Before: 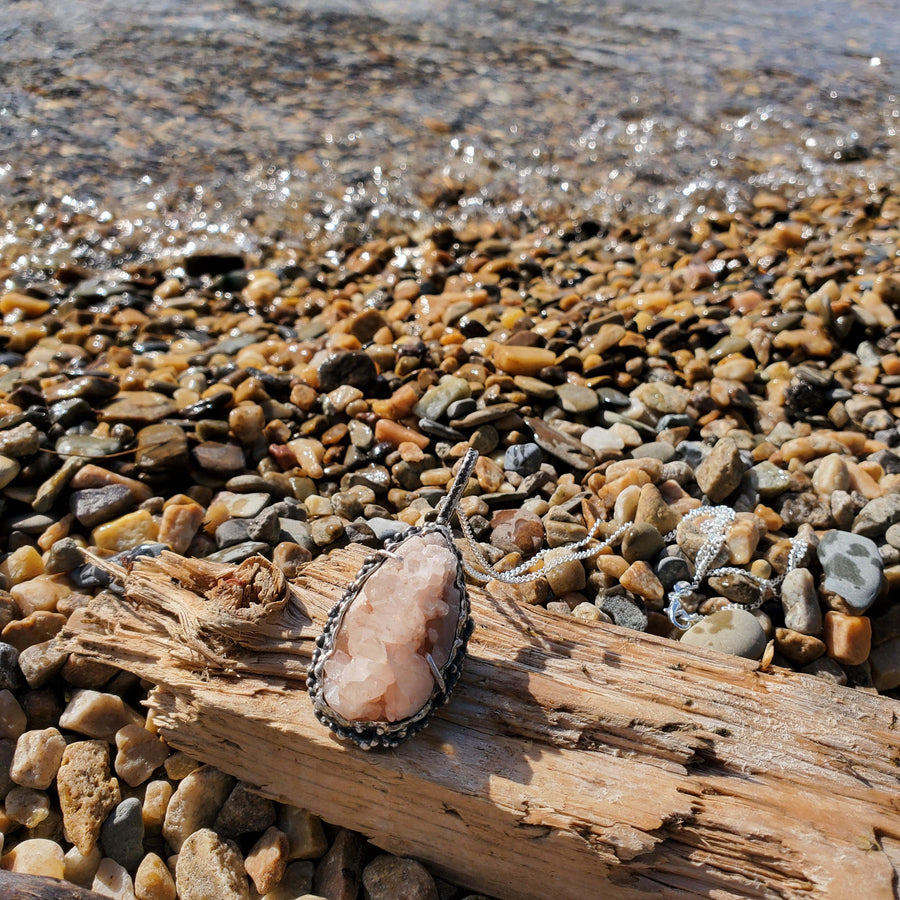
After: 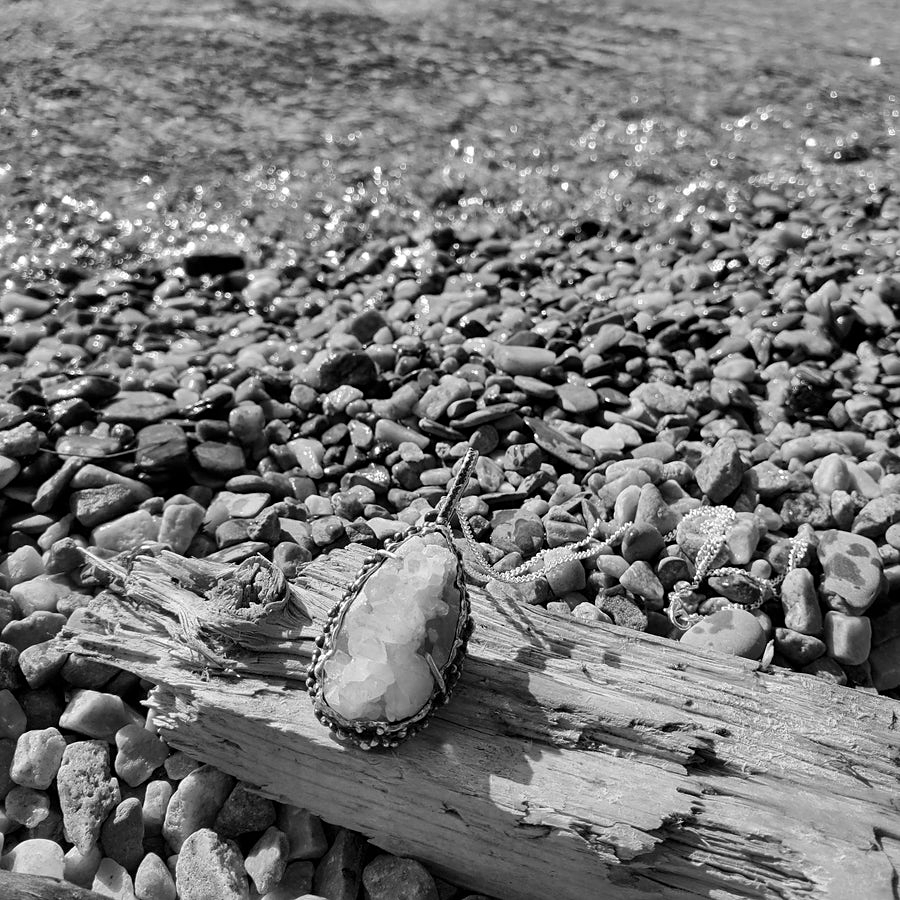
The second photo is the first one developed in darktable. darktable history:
white balance: red 1.188, blue 1.11
monochrome: a 30.25, b 92.03
sharpen: amount 0.2
